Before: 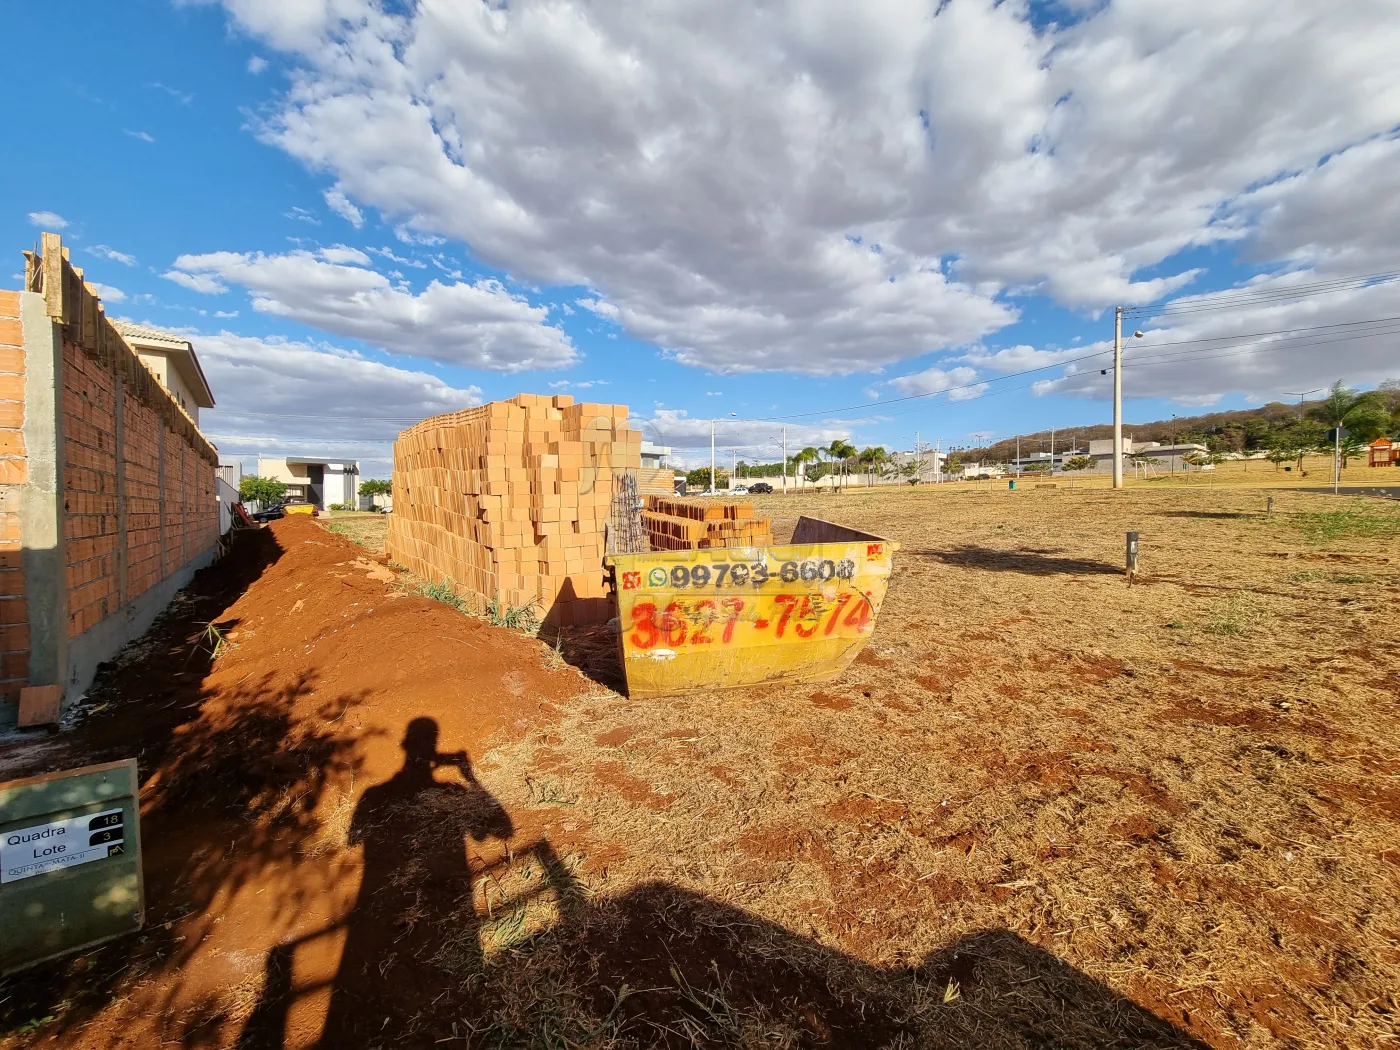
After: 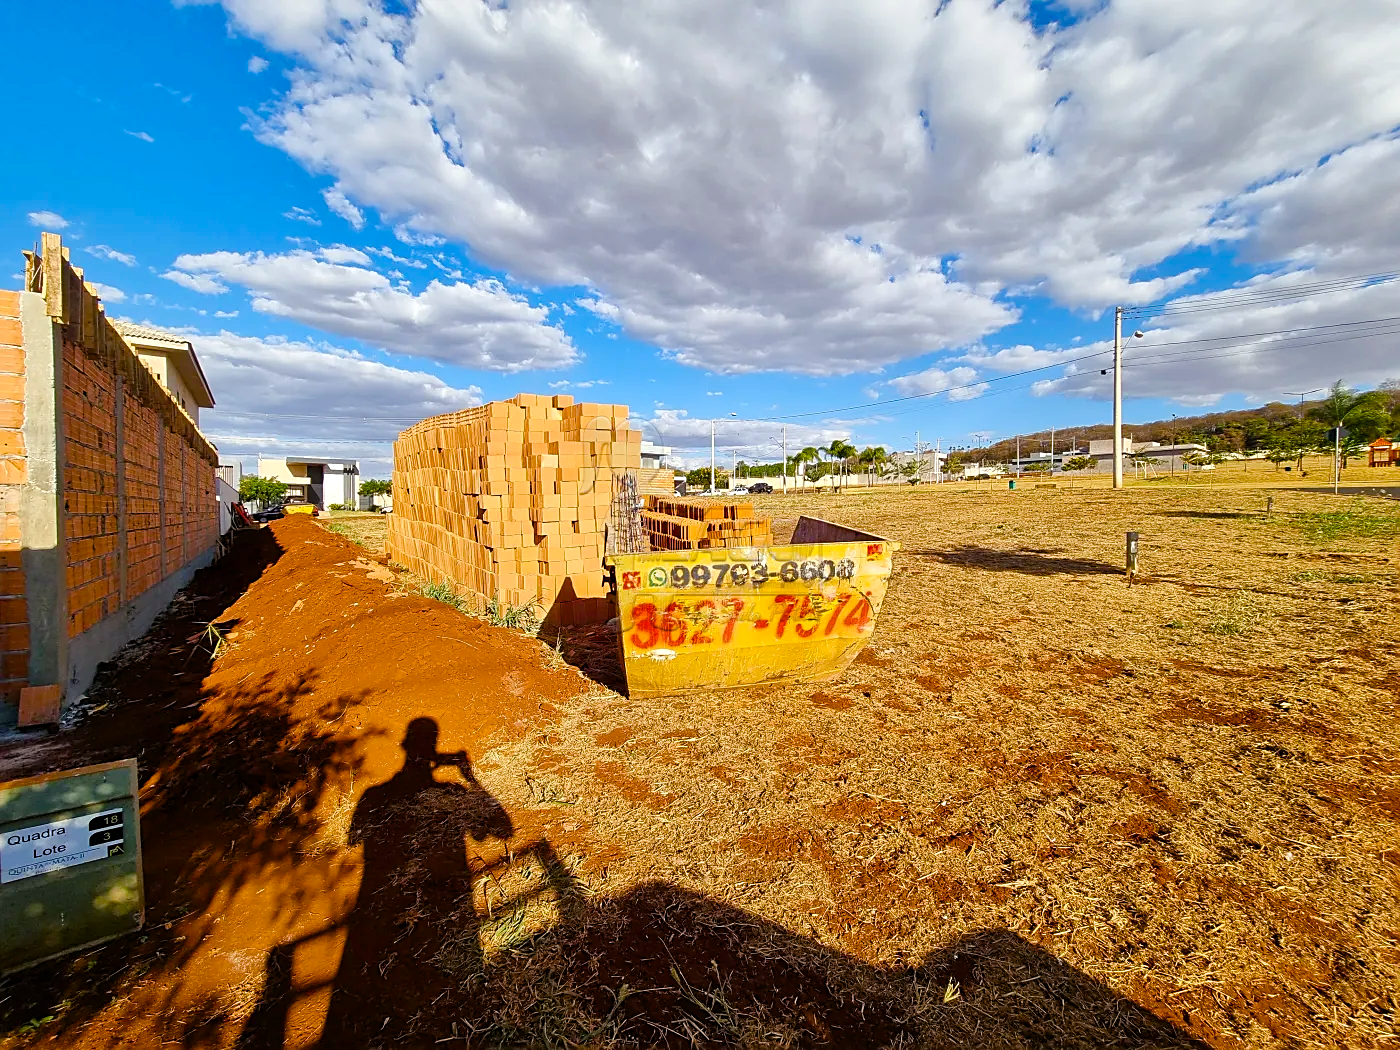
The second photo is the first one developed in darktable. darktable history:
sharpen: on, module defaults
color balance rgb: shadows lift › chroma 3.281%, shadows lift › hue 279.86°, power › hue 60.44°, linear chroma grading › global chroma 8.675%, perceptual saturation grading › global saturation 24.038%, perceptual saturation grading › highlights -24.139%, perceptual saturation grading › mid-tones 23.858%, perceptual saturation grading › shadows 40.866%, contrast 5.485%
